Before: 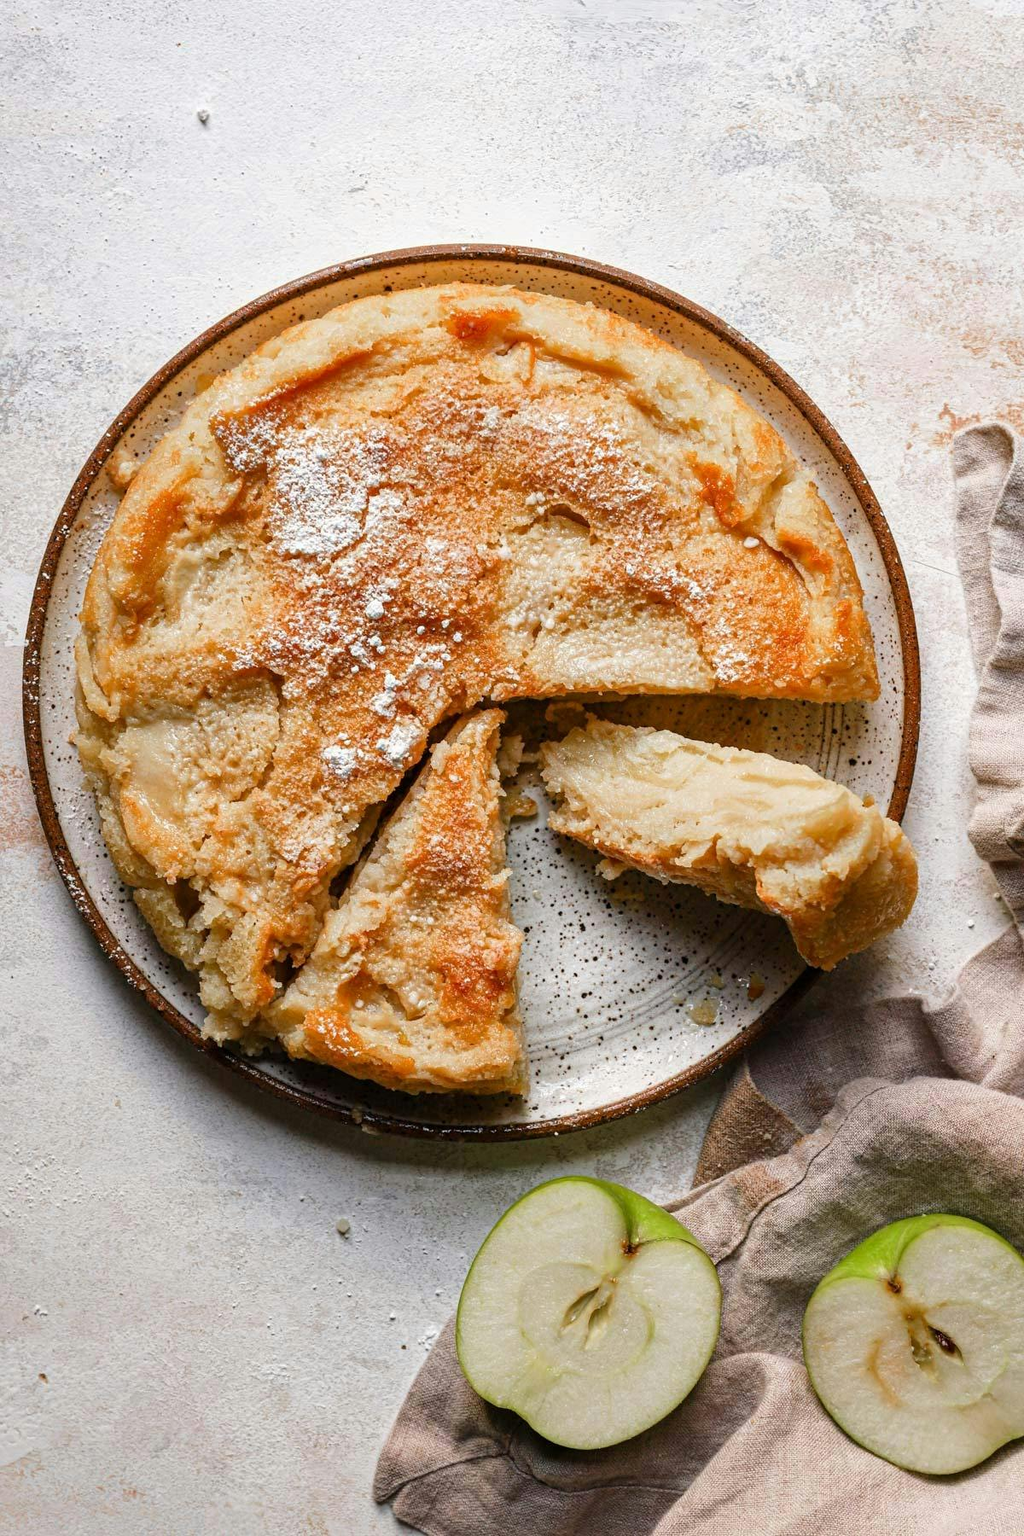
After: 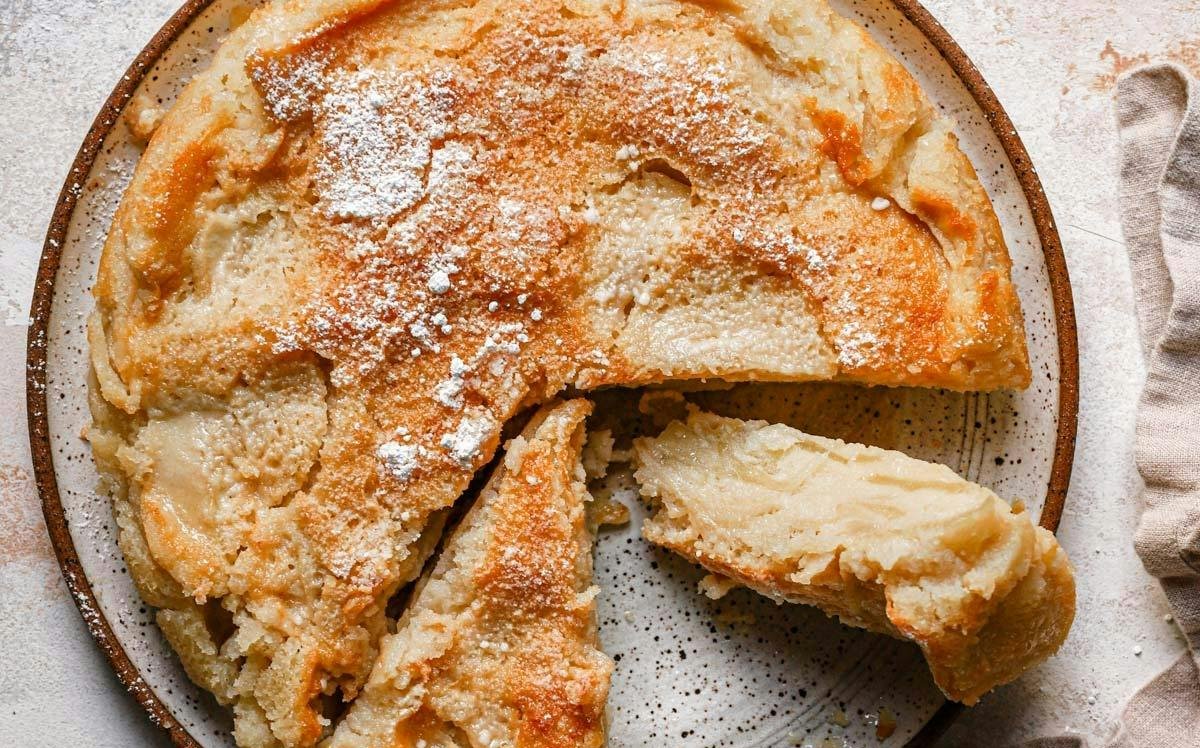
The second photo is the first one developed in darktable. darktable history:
crop and rotate: top 24.038%, bottom 34.369%
